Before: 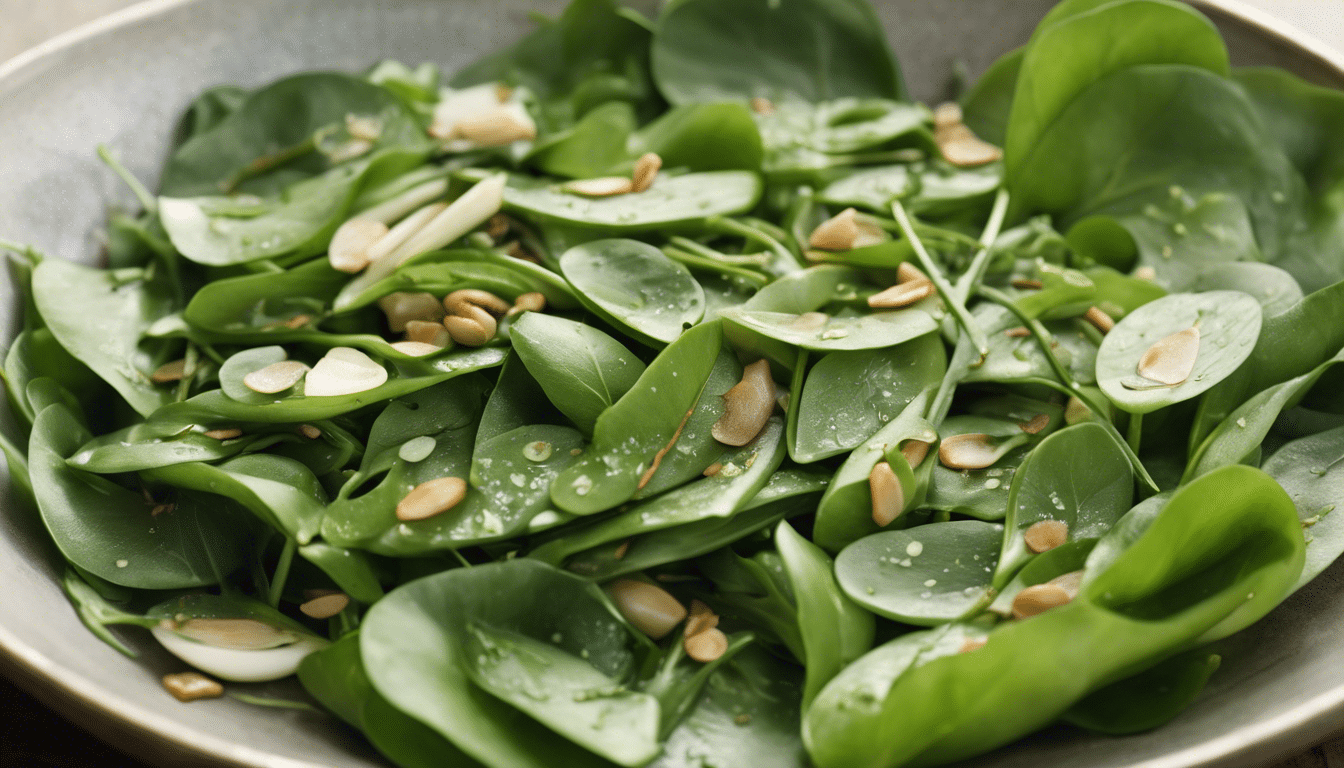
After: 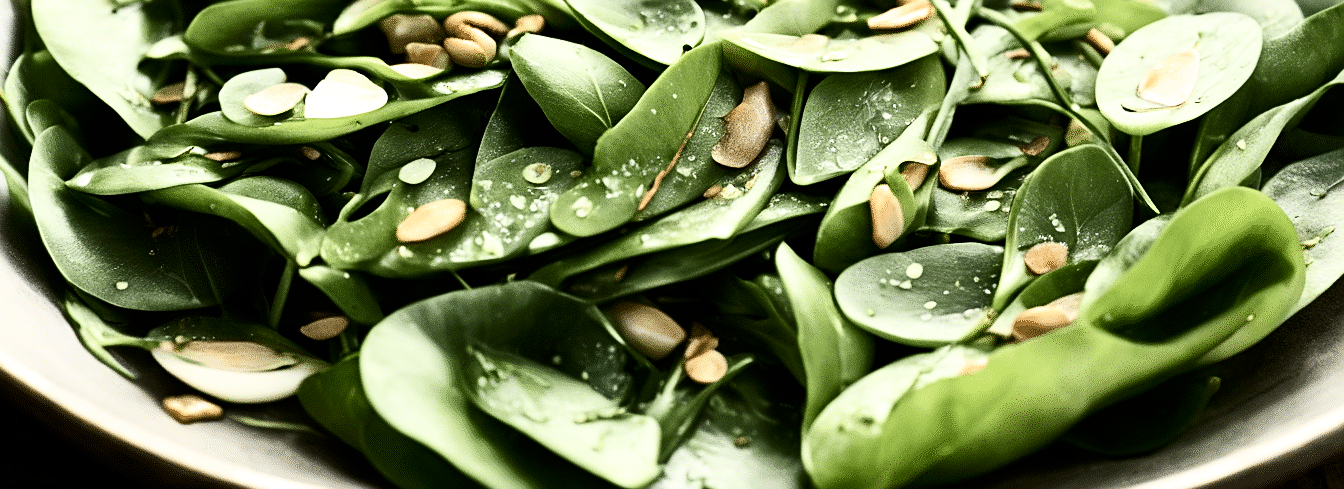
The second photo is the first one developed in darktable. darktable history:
crop and rotate: top 36.219%
filmic rgb: black relative exposure -8.25 EV, white relative exposure 2.2 EV, target white luminance 99.956%, hardness 7.07, latitude 74.95%, contrast 1.323, highlights saturation mix -1.97%, shadows ↔ highlights balance 30.11%
sharpen: on, module defaults
contrast brightness saturation: contrast 0.392, brightness 0.105
